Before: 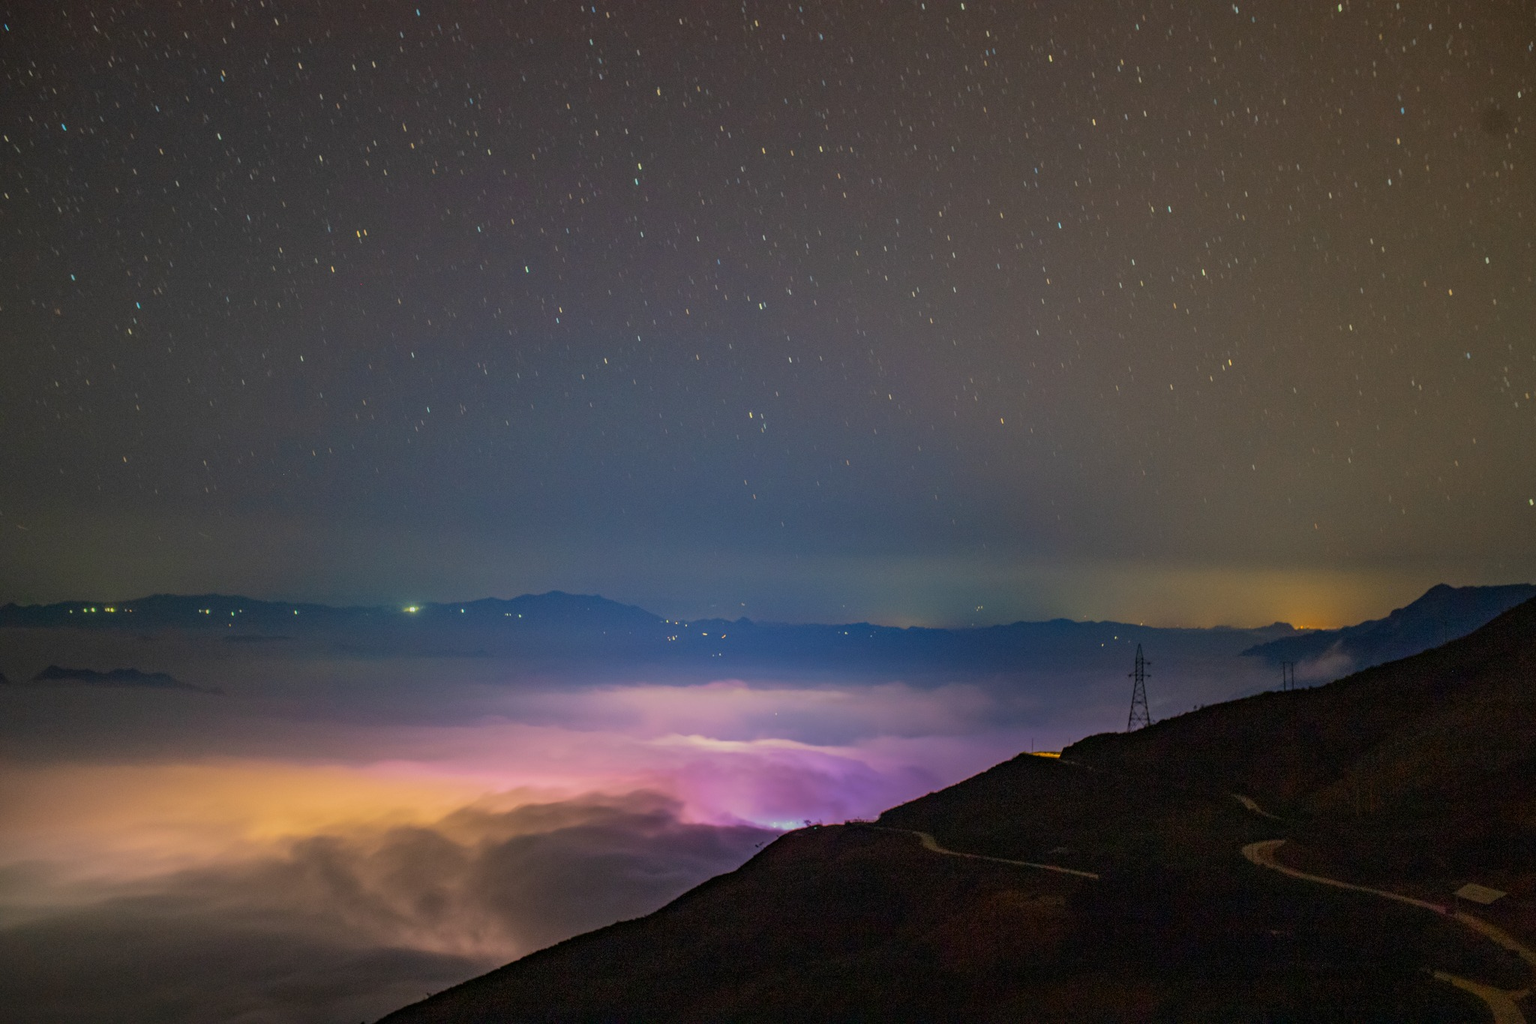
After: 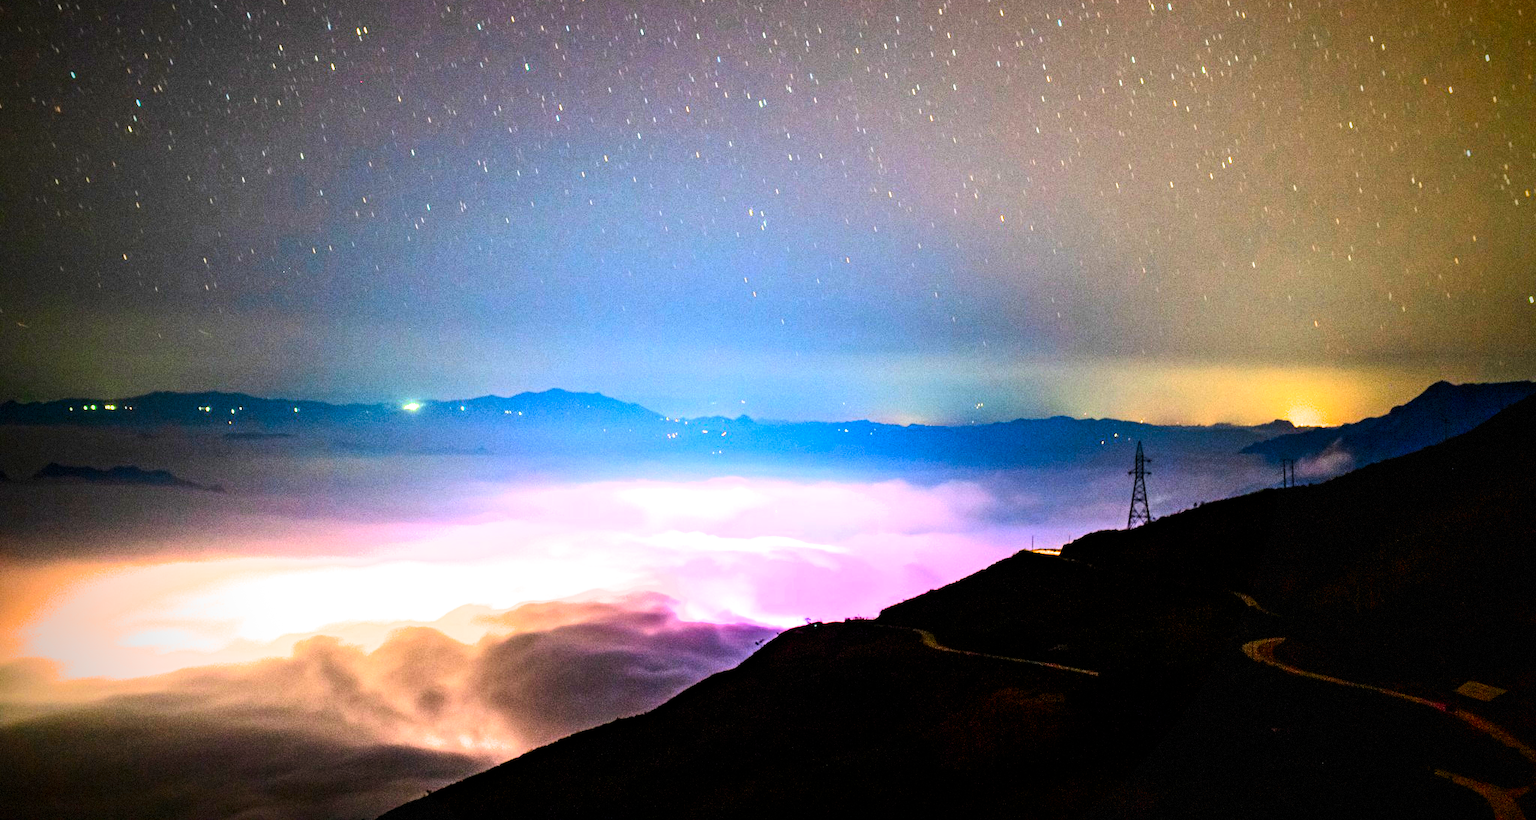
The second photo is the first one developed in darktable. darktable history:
crop and rotate: top 19.797%
exposure: black level correction 0, exposure 1.387 EV, compensate highlight preservation false
contrast brightness saturation: contrast 0.268, brightness 0.021, saturation 0.884
filmic rgb: black relative exposure -8.19 EV, white relative exposure 2.25 EV, hardness 7.18, latitude 85.26%, contrast 1.693, highlights saturation mix -3.17%, shadows ↔ highlights balance -2.79%, color science v6 (2022)
vignetting: fall-off start 67.21%, saturation 0.369, width/height ratio 1.013, dithering 8-bit output, unbound false
